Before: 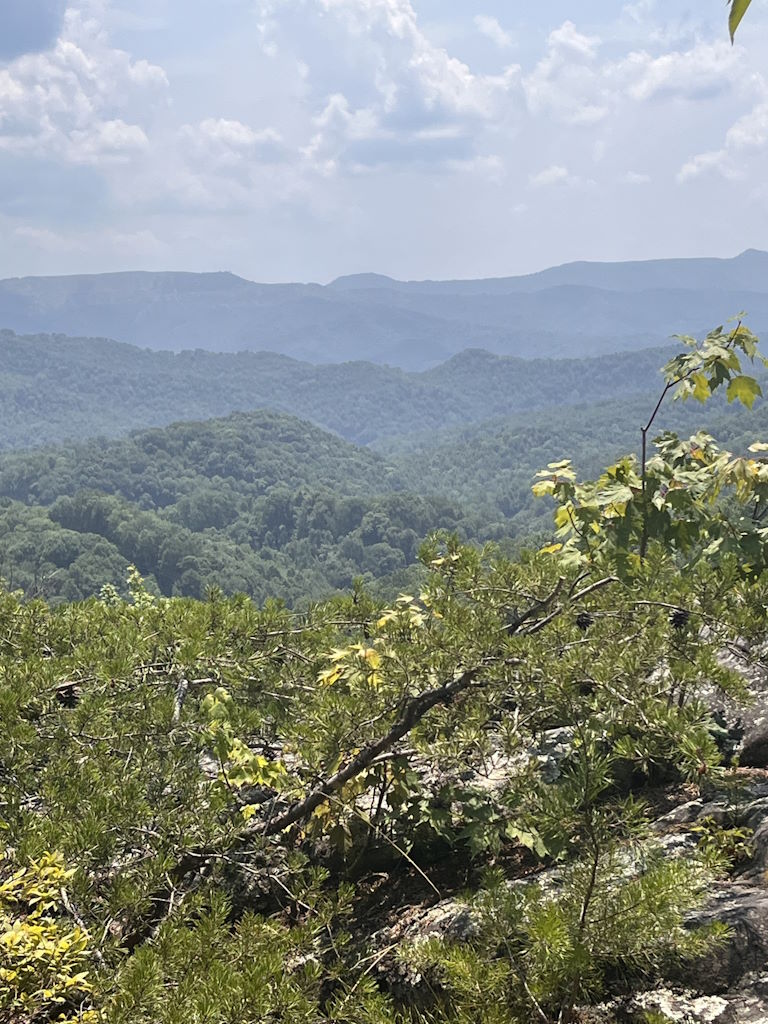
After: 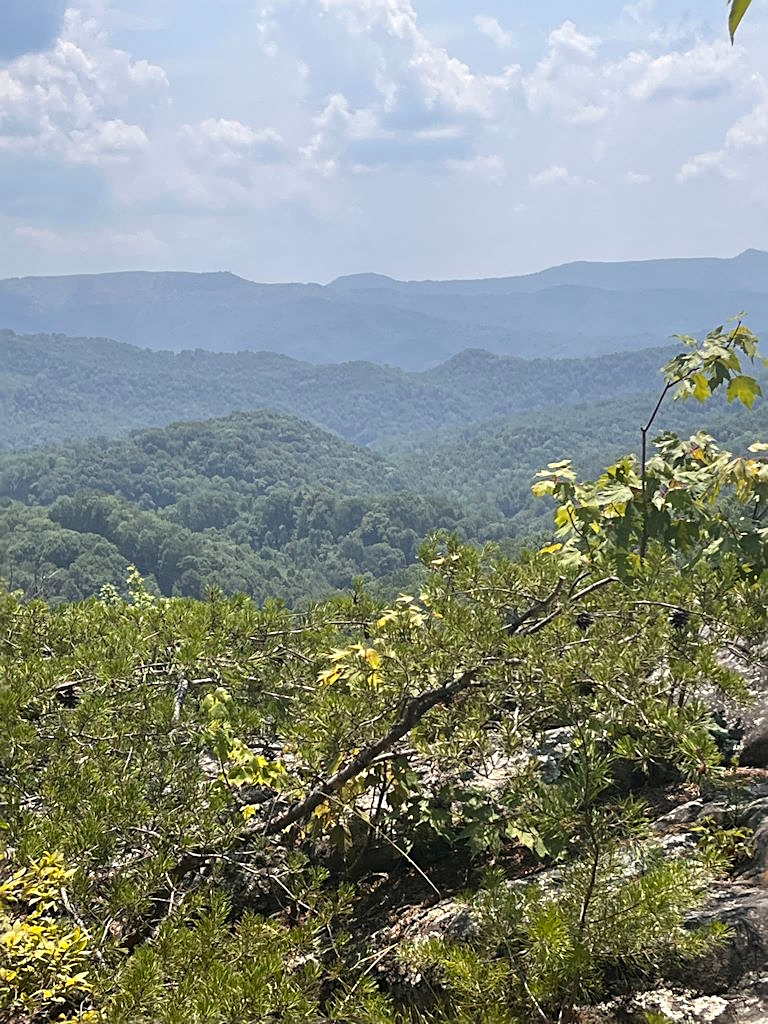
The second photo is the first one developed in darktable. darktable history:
sharpen: radius 2.522, amount 0.327
